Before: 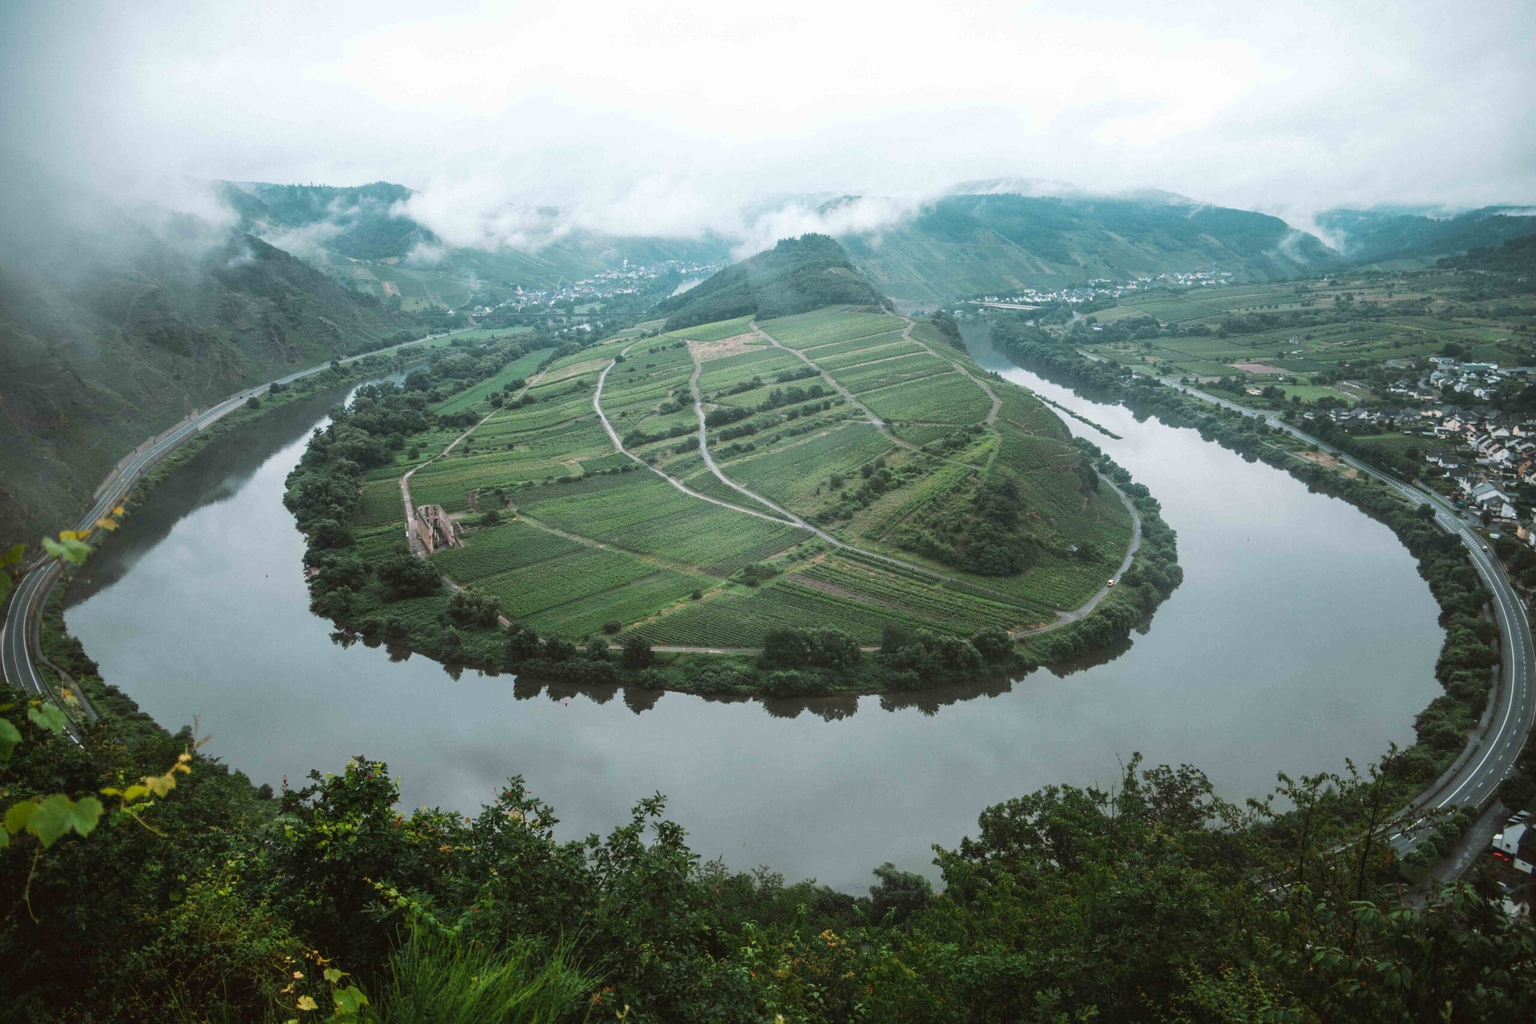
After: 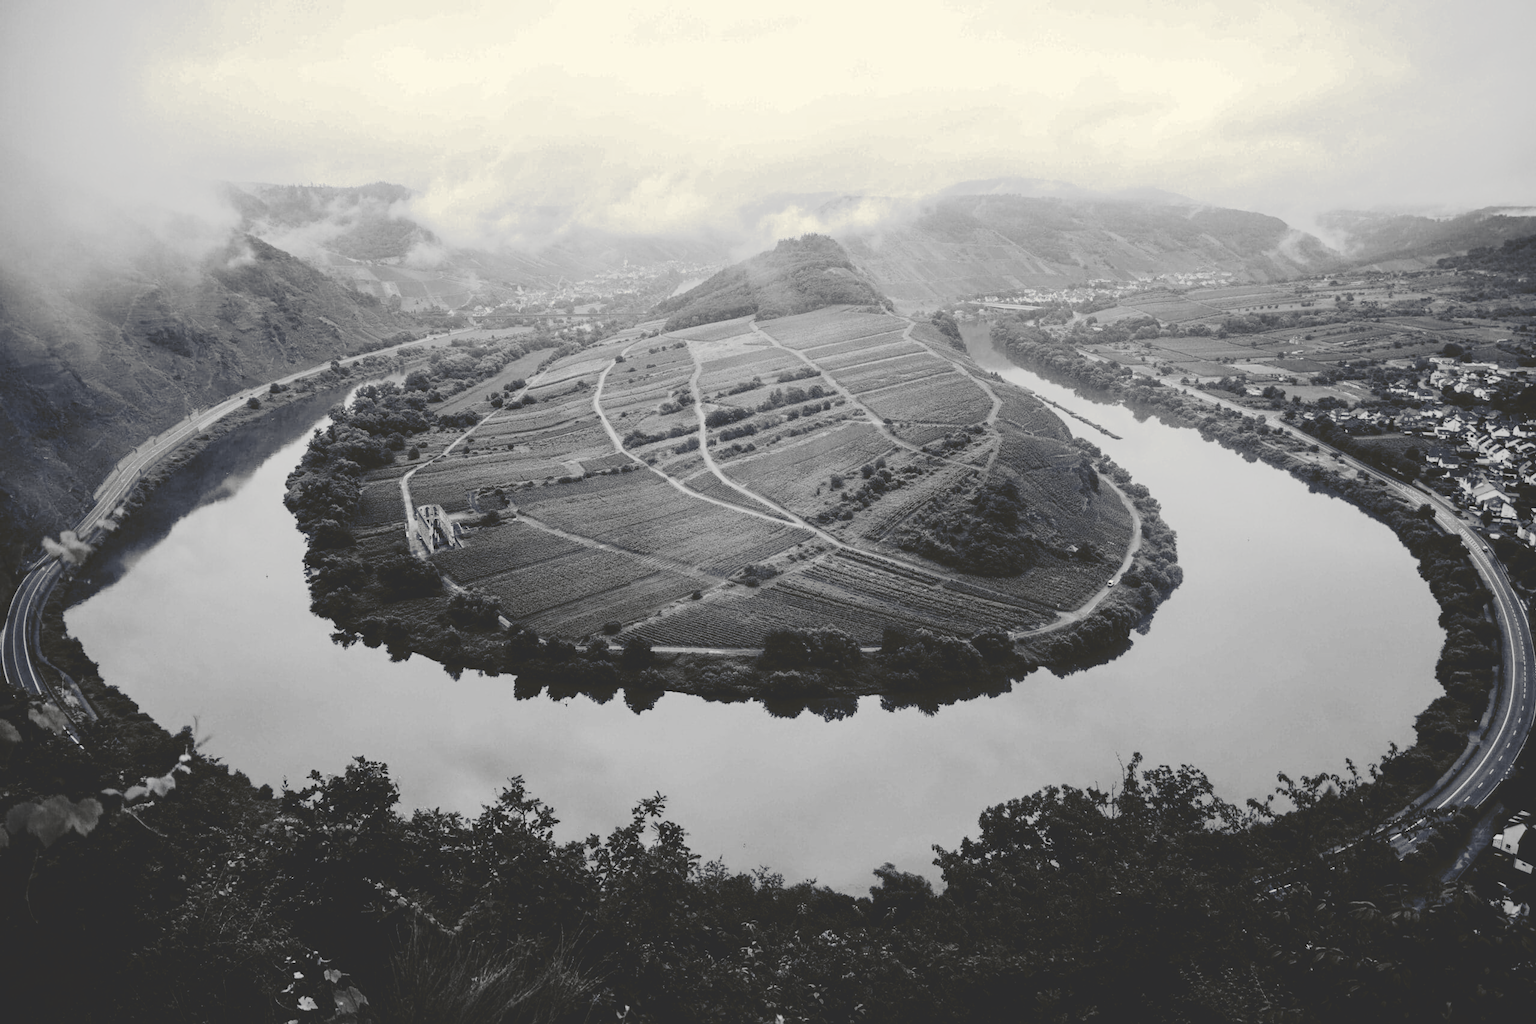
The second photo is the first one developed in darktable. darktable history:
tone curve: curves: ch0 [(0, 0) (0.003, 0.185) (0.011, 0.185) (0.025, 0.187) (0.044, 0.185) (0.069, 0.185) (0.1, 0.18) (0.136, 0.18) (0.177, 0.179) (0.224, 0.202) (0.277, 0.252) (0.335, 0.343) (0.399, 0.452) (0.468, 0.553) (0.543, 0.643) (0.623, 0.717) (0.709, 0.778) (0.801, 0.82) (0.898, 0.856) (1, 1)], preserve colors none
color look up table: target L [85.98, 81.69, 87.41, 81.69, 55.28, 48.57, 56.32, 58.64, 31.46, 24.42, 203.09, 73.68, 70.73, 68.49, 64.74, 63.22, 46.97, 37.41, 36.57, 25.32, 28.56, 18.94, 19.87, 19.87, 90.24, 93.05, 63.98, 68.49, 80.24, 75.88, 63.98, 63.22, 83.84, 44, 47.5, 56.32, 23.52, 30.3, 46.03, 18.94, 21.25, 97.23, 100, 90.24, 81.69, 71.47, 50.43, 46.43, 20.79], target a [-0.101, -0.002, -0.002, -0.002, 0.001, 0.001, 0, -0.001, 0.001, 0, 0, -0.002, -0.002, -0.001, 0, -0.001, 0.001, 0.001, 0.001, 0, 0.001, -1.61, -0.001, -0.001, -0.1, -0.099, 0, -0.001, -0.103, -0.002, 0, -0.001, -0.002, 0.001, 0.001, 0, 0, 0.001, 0, -1.61, 0, -0.474, -0.285, -0.1, -0.002, -0.002, 0, 0, 0], target b [1.25, 0.021, 0.02, 0.021, -0.003, -0.003, 0.002, 0.02, -0.004, 0.007, -0.002, 0.021, 0.022, 0.002, 0.002, 0.021, -0.003, -0.005, -0.003, -0.001, -0.004, 31.74, 0.007, 0.007, 1.236, 1.228, 0.002, 0.002, 1.268, 0.021, 0.002, 0.021, 0.02, -0.003, -0.003, 0.002, -0.003, -0.004, 0.002, 31.74, -0.001, 6.025, 3.593, 1.236, 0.021, 0.022, -0.003, 0.002, 0.006], num patches 49
